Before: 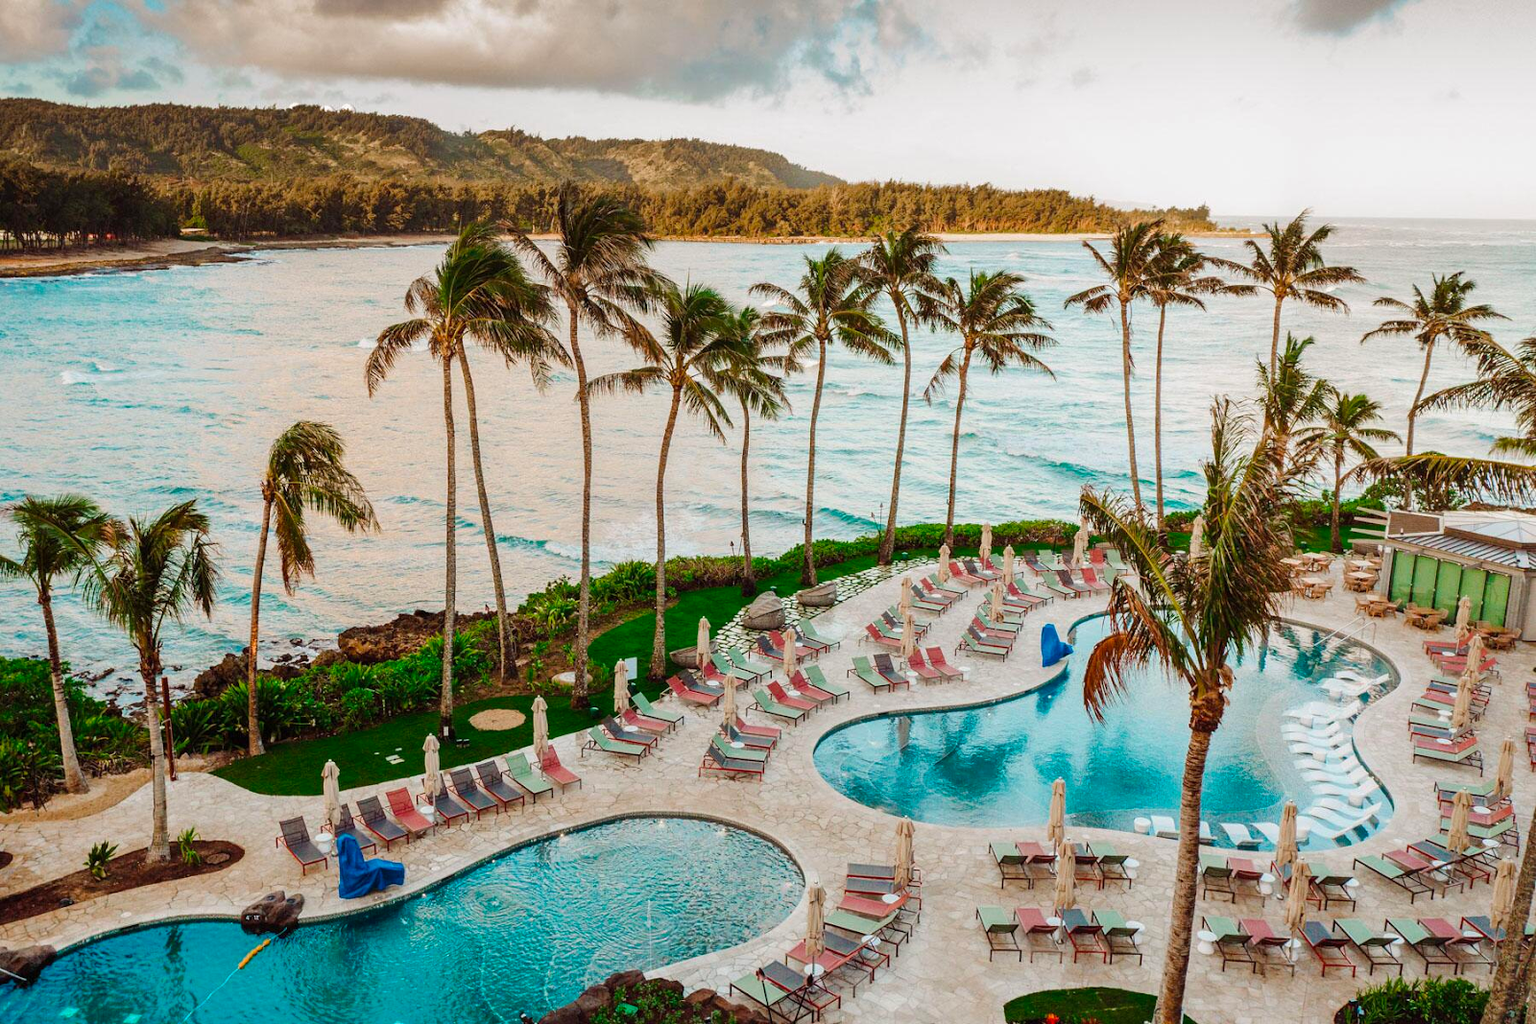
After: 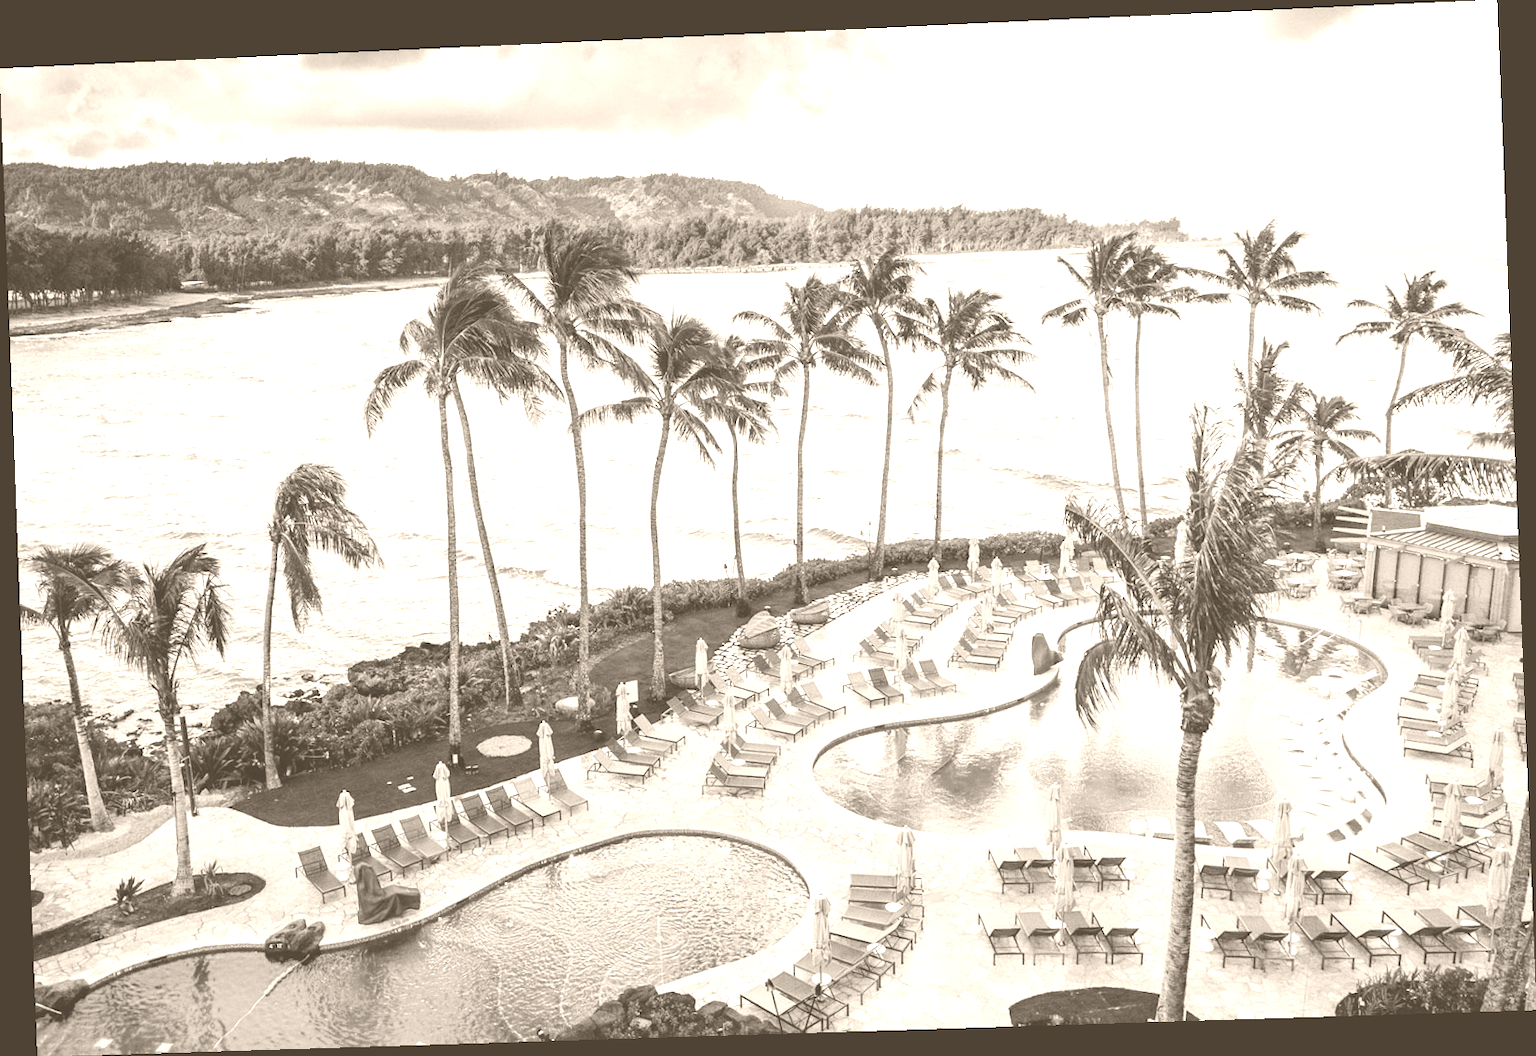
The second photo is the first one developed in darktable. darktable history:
tone equalizer: on, module defaults
rotate and perspective: rotation -2.22°, lens shift (horizontal) -0.022, automatic cropping off
colorize: hue 34.49°, saturation 35.33%, source mix 100%, version 1
